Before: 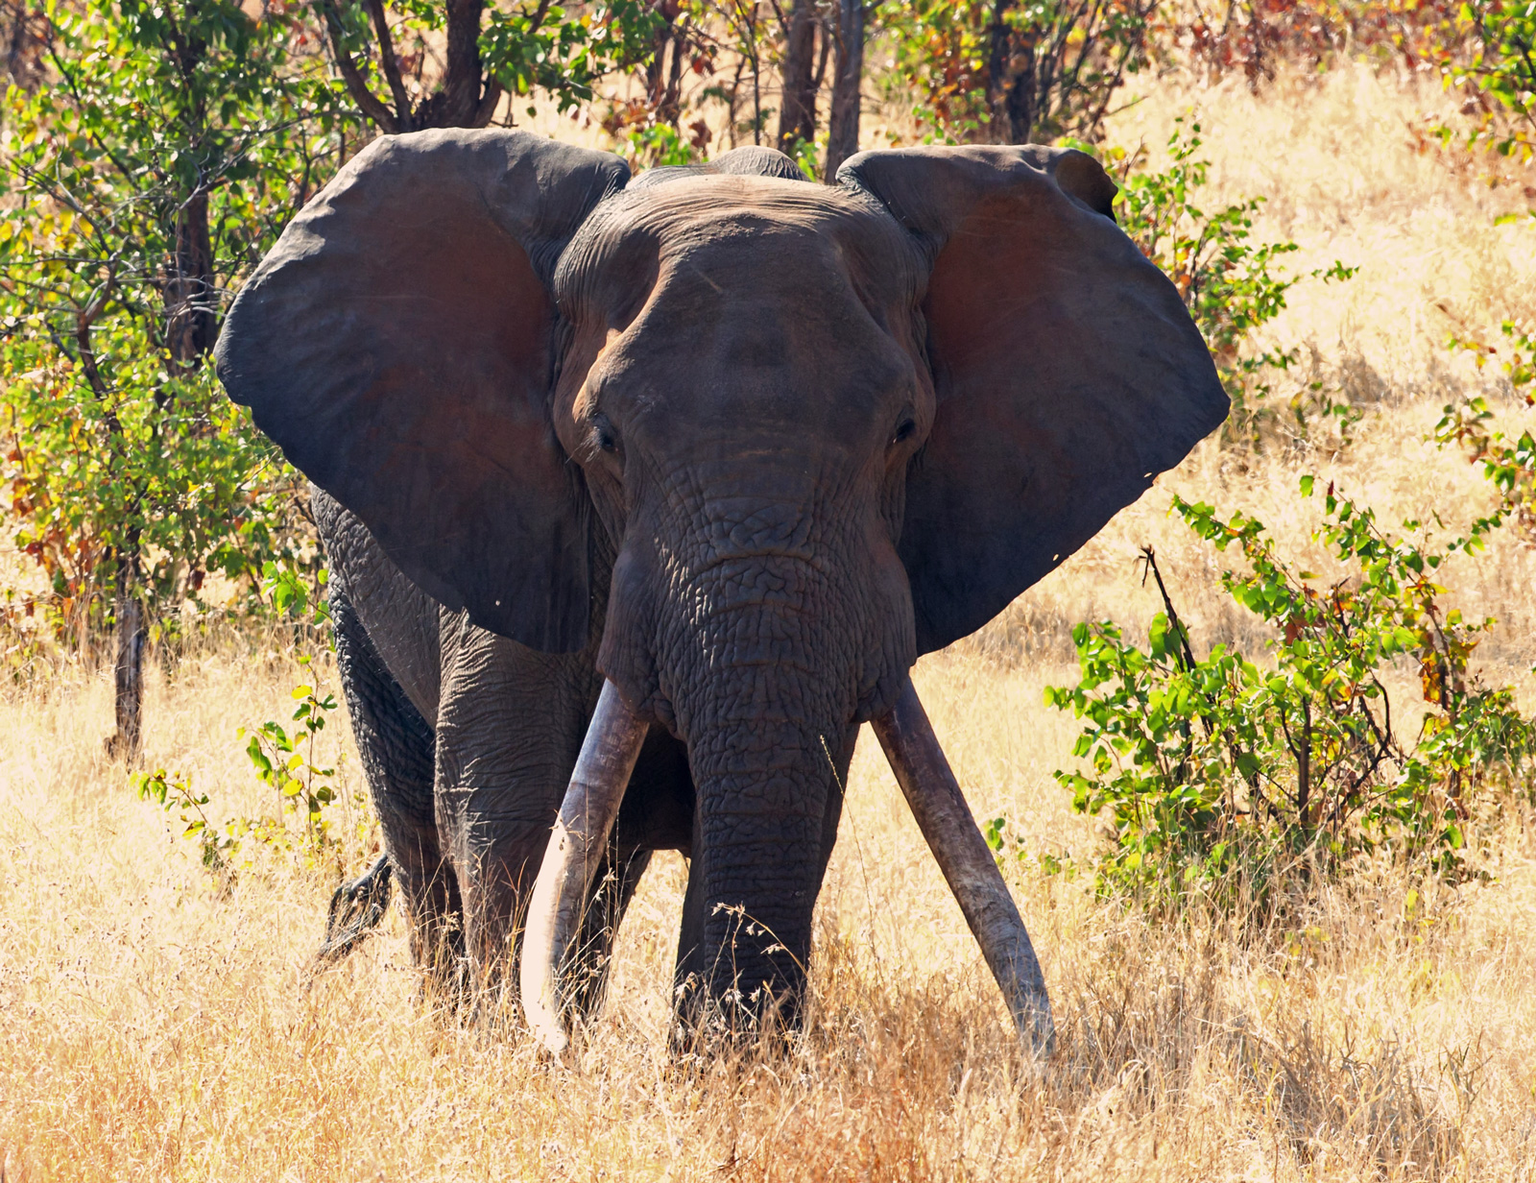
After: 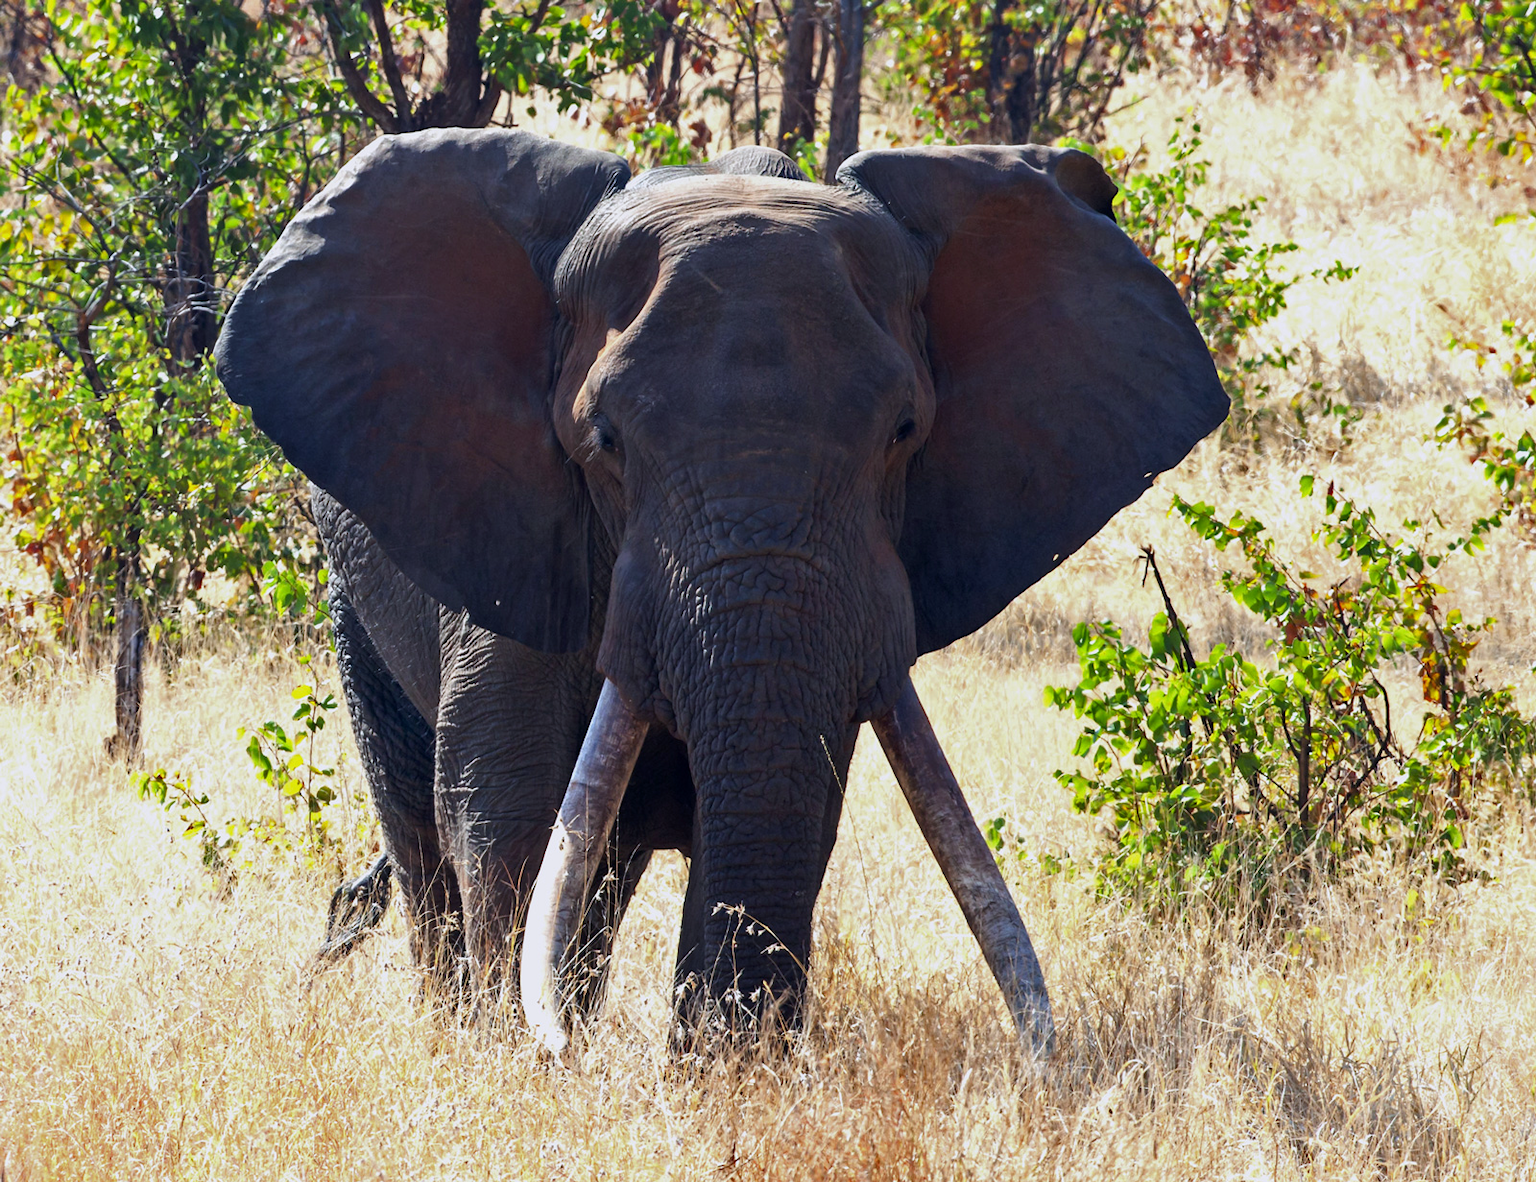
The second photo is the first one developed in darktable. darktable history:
white balance: red 0.924, blue 1.095
contrast brightness saturation: contrast 0.03, brightness -0.04
